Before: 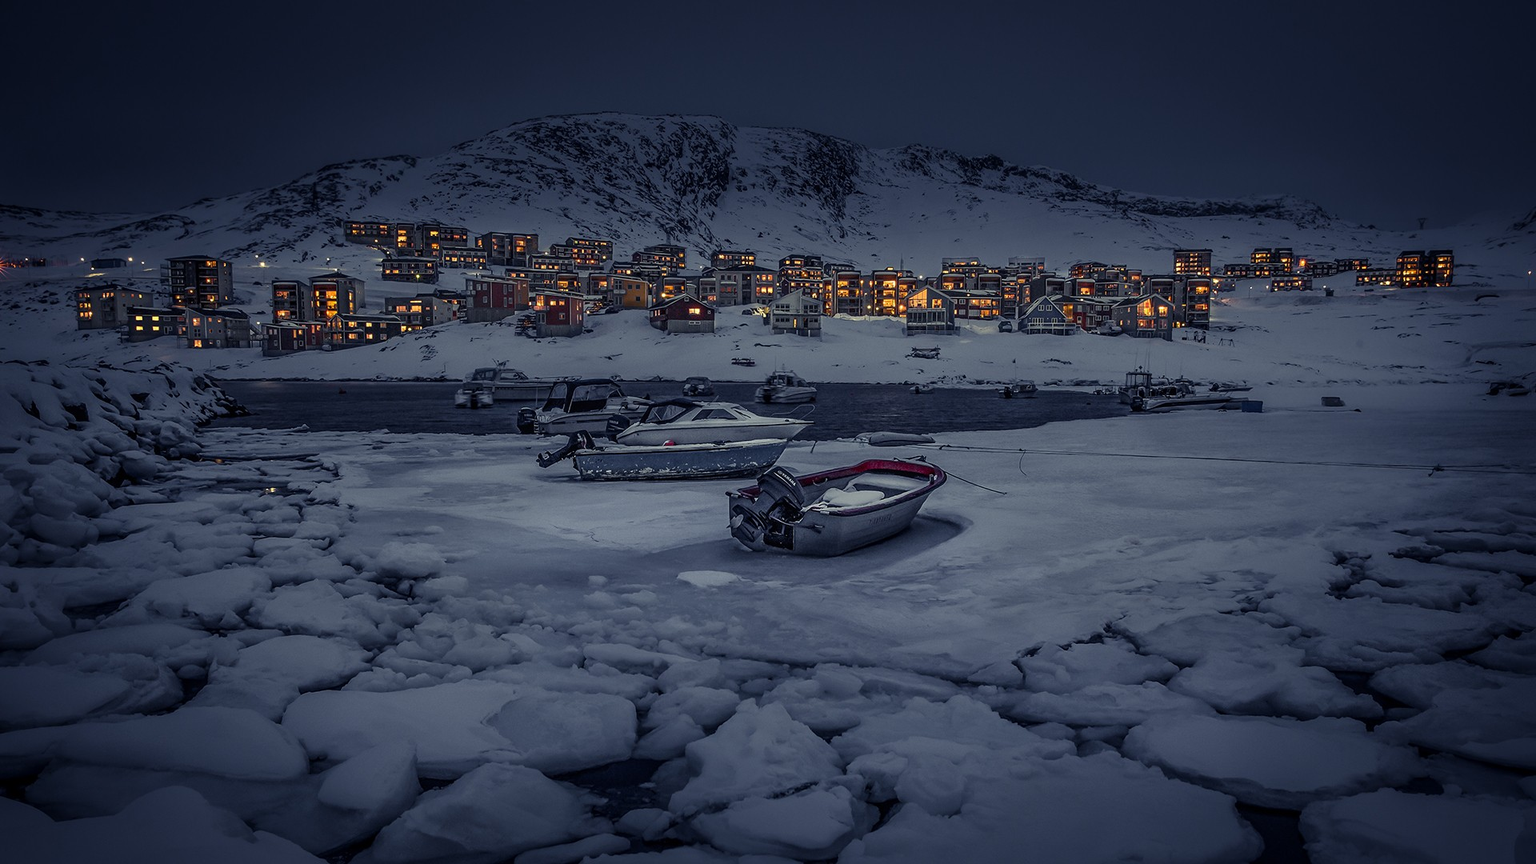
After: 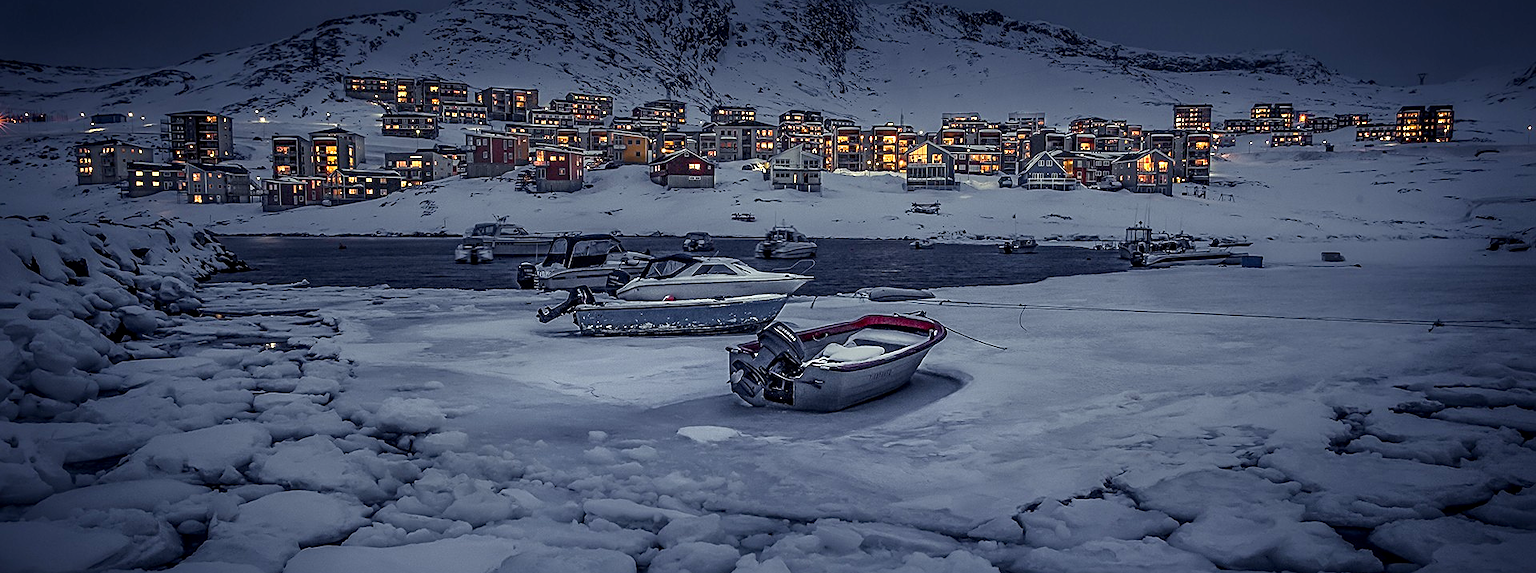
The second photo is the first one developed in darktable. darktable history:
crop: top 16.775%, bottom 16.781%
exposure: black level correction 0.001, exposure 0.677 EV, compensate highlight preservation false
sharpen: on, module defaults
